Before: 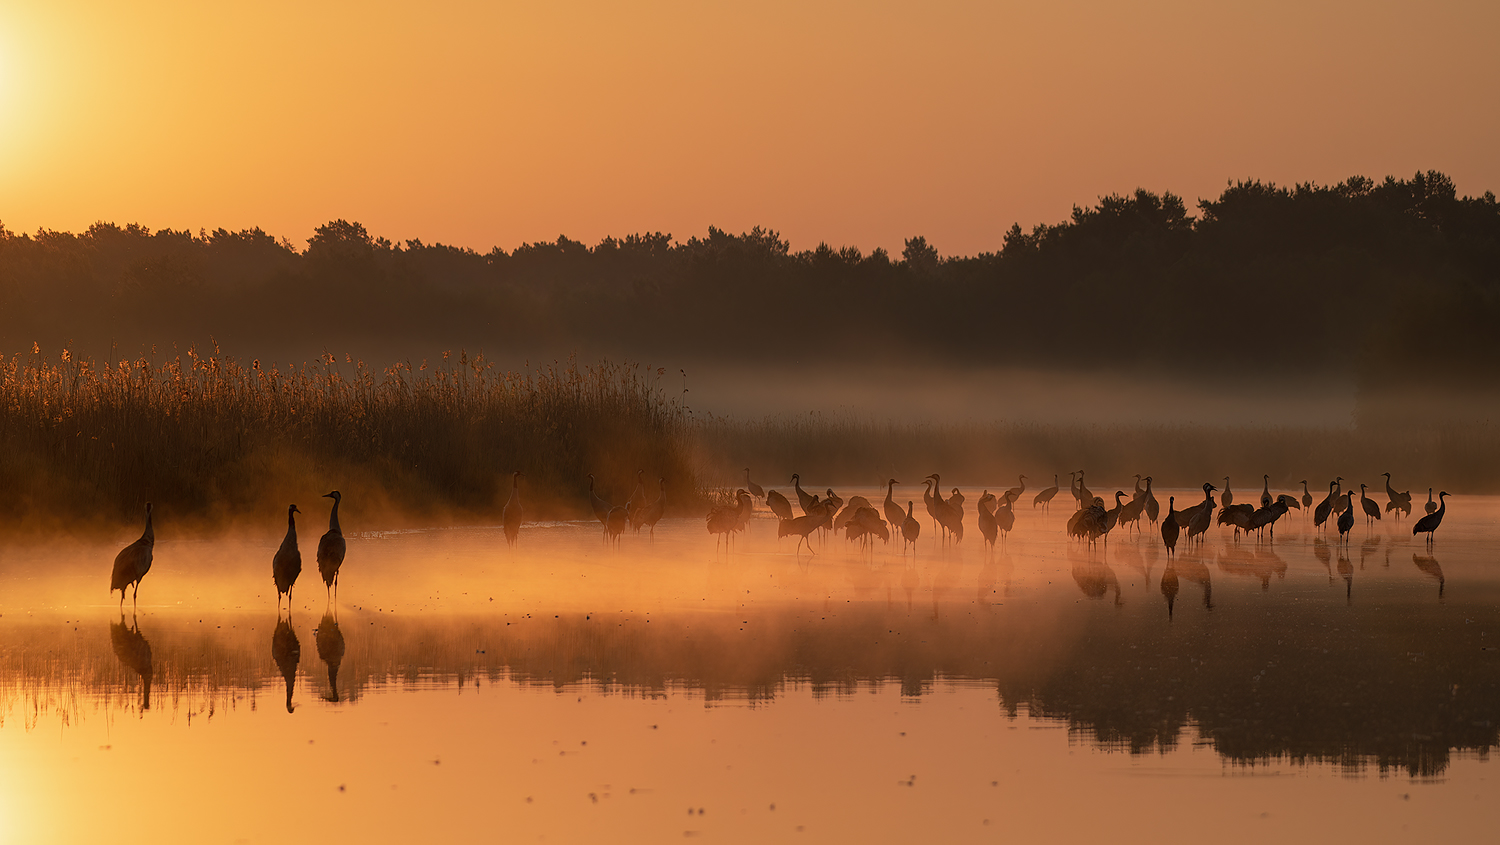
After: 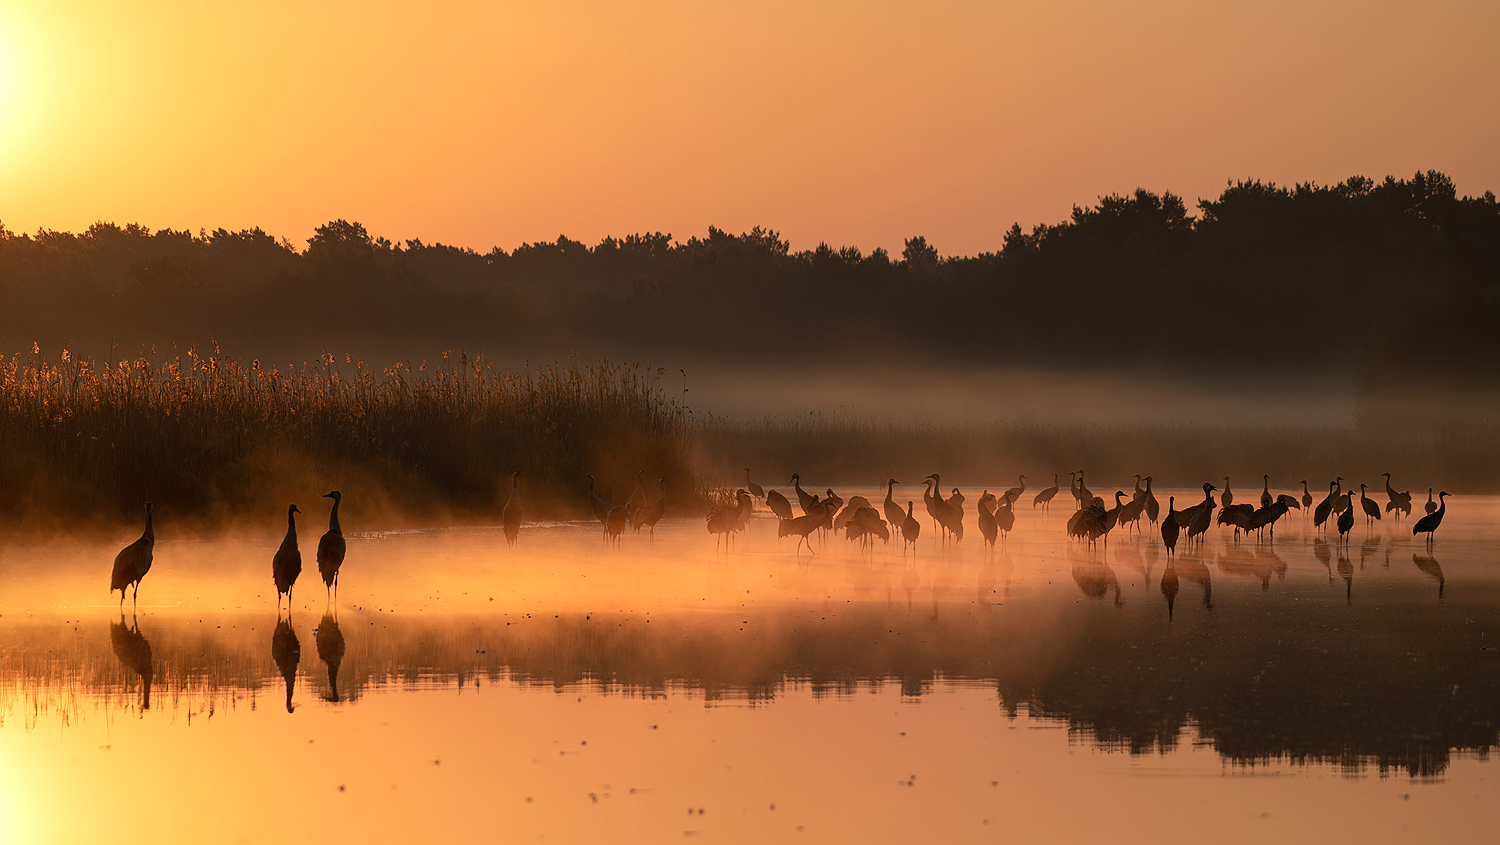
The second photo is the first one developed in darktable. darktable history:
tone equalizer: -8 EV -0.395 EV, -7 EV -0.412 EV, -6 EV -0.327 EV, -5 EV -0.2 EV, -3 EV 0.251 EV, -2 EV 0.357 EV, -1 EV 0.409 EV, +0 EV 0.404 EV, edges refinement/feathering 500, mask exposure compensation -1.25 EV, preserve details no
